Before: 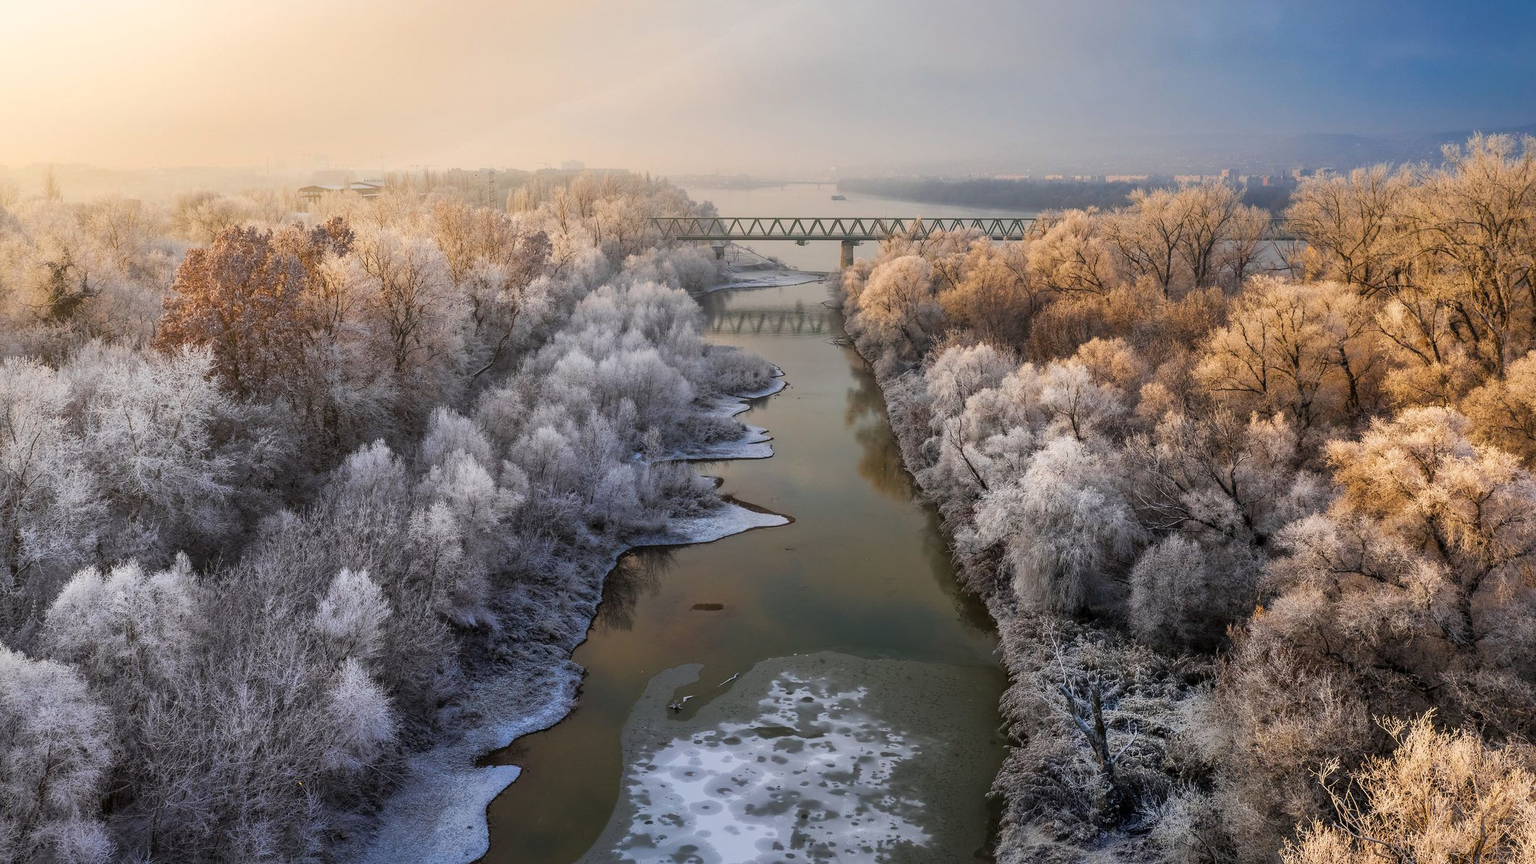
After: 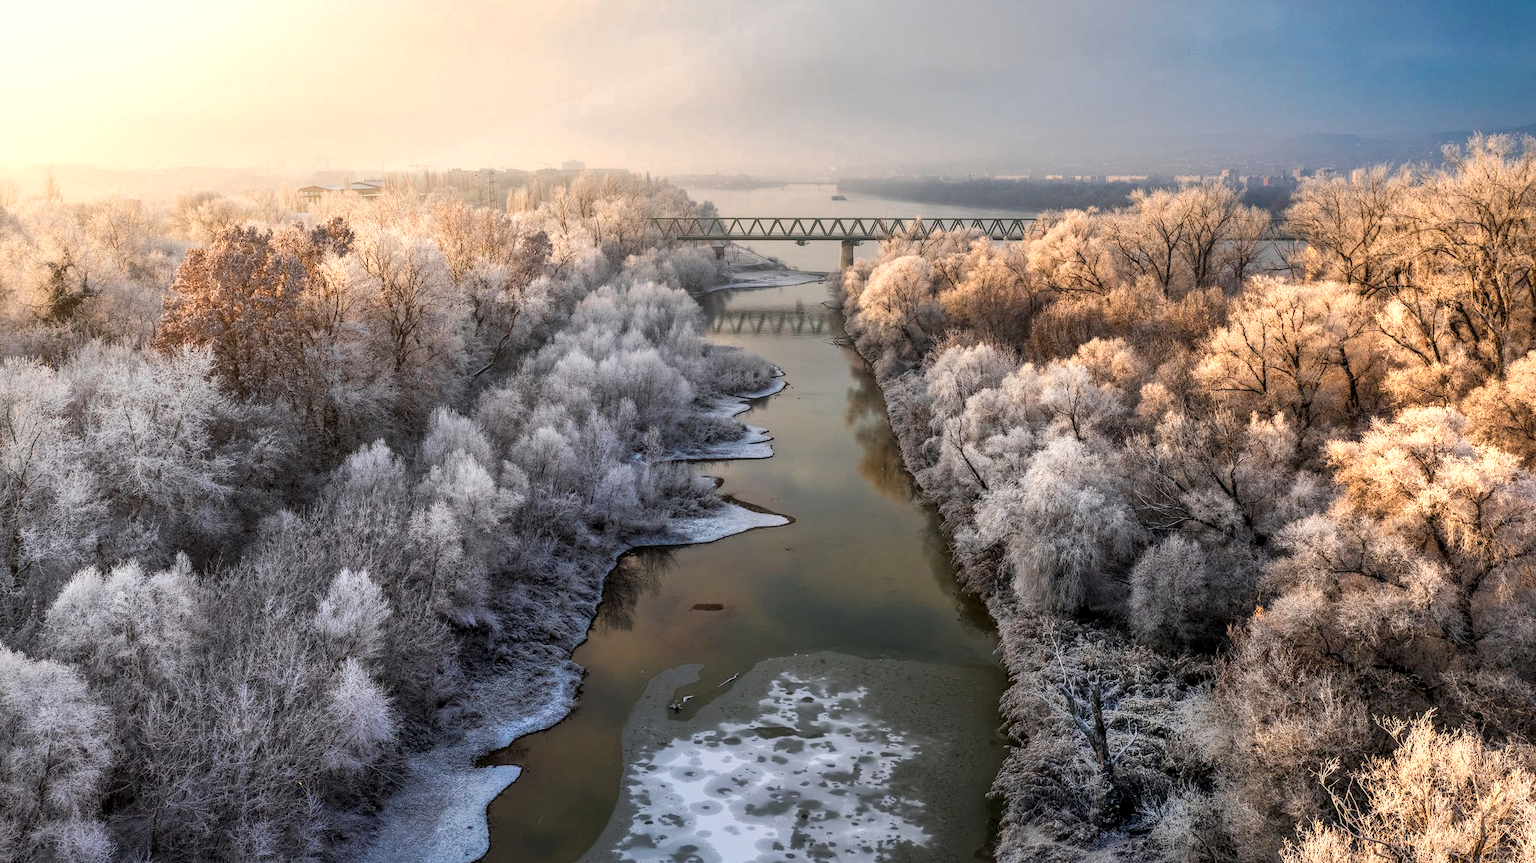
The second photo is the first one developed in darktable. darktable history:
color zones: curves: ch0 [(0.018, 0.548) (0.197, 0.654) (0.425, 0.447) (0.605, 0.658) (0.732, 0.579)]; ch1 [(0.105, 0.531) (0.224, 0.531) (0.386, 0.39) (0.618, 0.456) (0.732, 0.456) (0.956, 0.421)]; ch2 [(0.039, 0.583) (0.215, 0.465) (0.399, 0.544) (0.465, 0.548) (0.614, 0.447) (0.724, 0.43) (0.882, 0.623) (0.956, 0.632)]
local contrast: on, module defaults
tone equalizer: edges refinement/feathering 500, mask exposure compensation -1.57 EV, preserve details no
